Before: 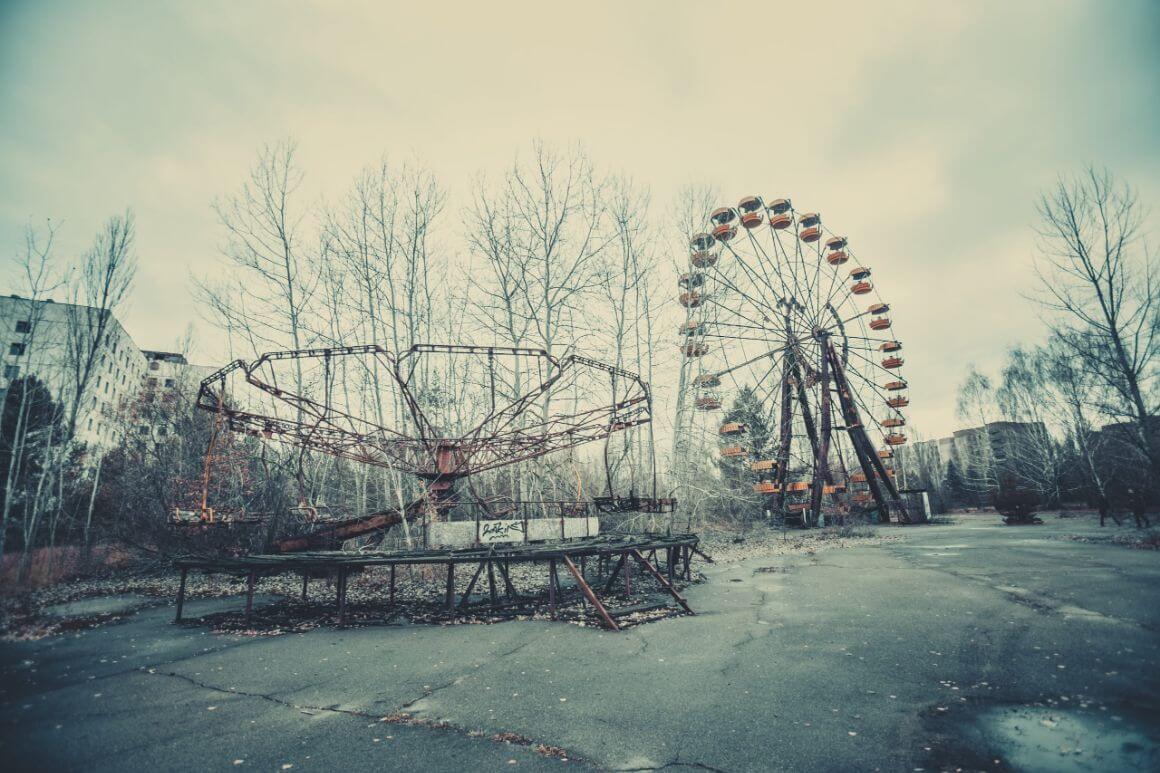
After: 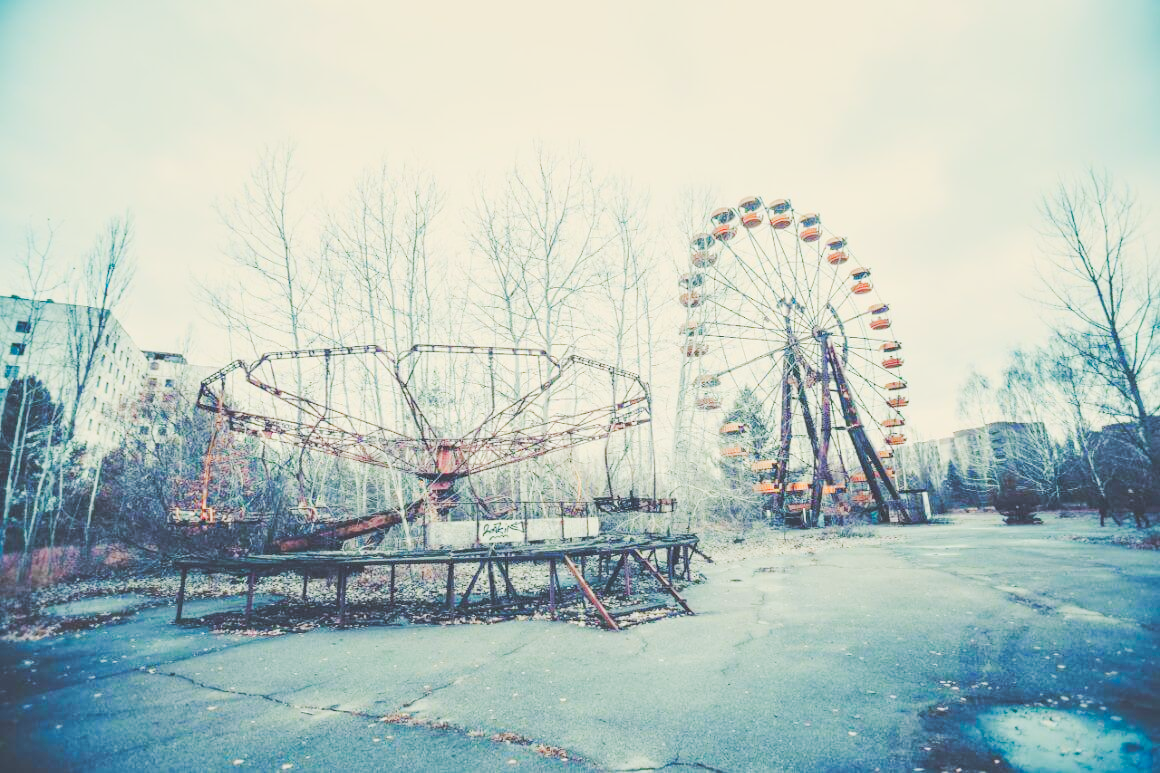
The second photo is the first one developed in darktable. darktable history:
levels: levels [0.072, 0.414, 0.976]
tone curve: curves: ch0 [(0, 0) (0.003, 0.096) (0.011, 0.097) (0.025, 0.096) (0.044, 0.099) (0.069, 0.109) (0.1, 0.129) (0.136, 0.149) (0.177, 0.176) (0.224, 0.22) (0.277, 0.288) (0.335, 0.385) (0.399, 0.49) (0.468, 0.581) (0.543, 0.661) (0.623, 0.729) (0.709, 0.79) (0.801, 0.849) (0.898, 0.912) (1, 1)], preserve colors none
tone equalizer: -7 EV 0.198 EV, -6 EV 0.146 EV, -5 EV 0.077 EV, -4 EV 0.078 EV, -2 EV -0.024 EV, -1 EV -0.055 EV, +0 EV -0.067 EV, edges refinement/feathering 500, mask exposure compensation -1.57 EV, preserve details no
